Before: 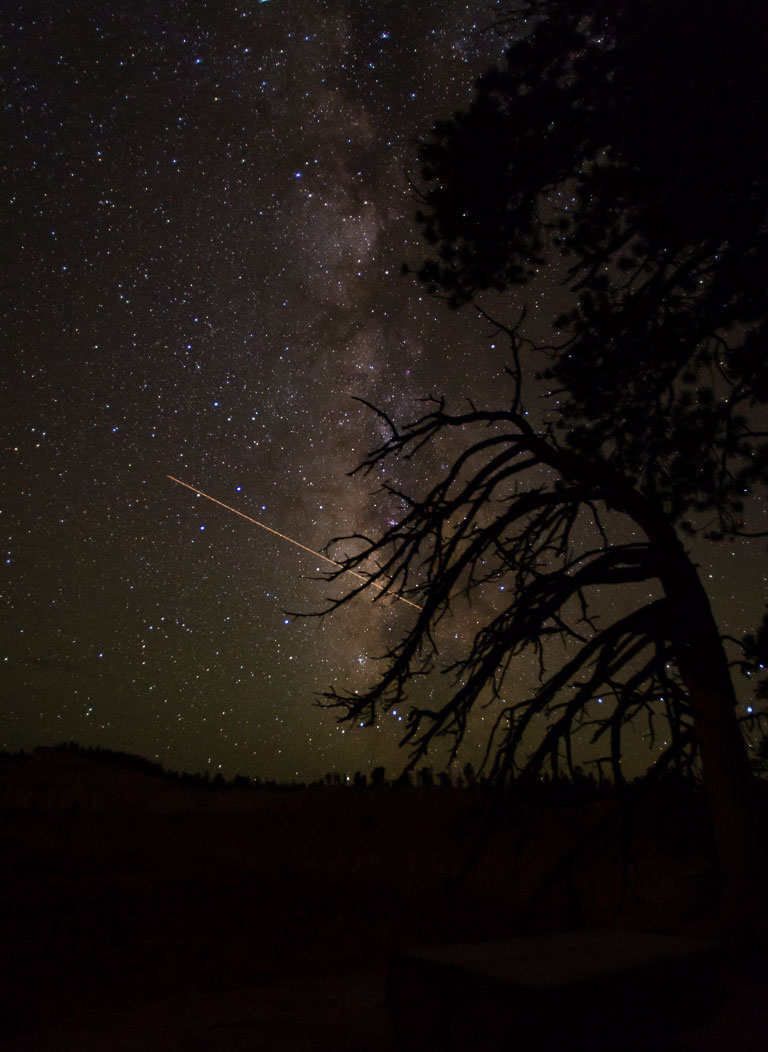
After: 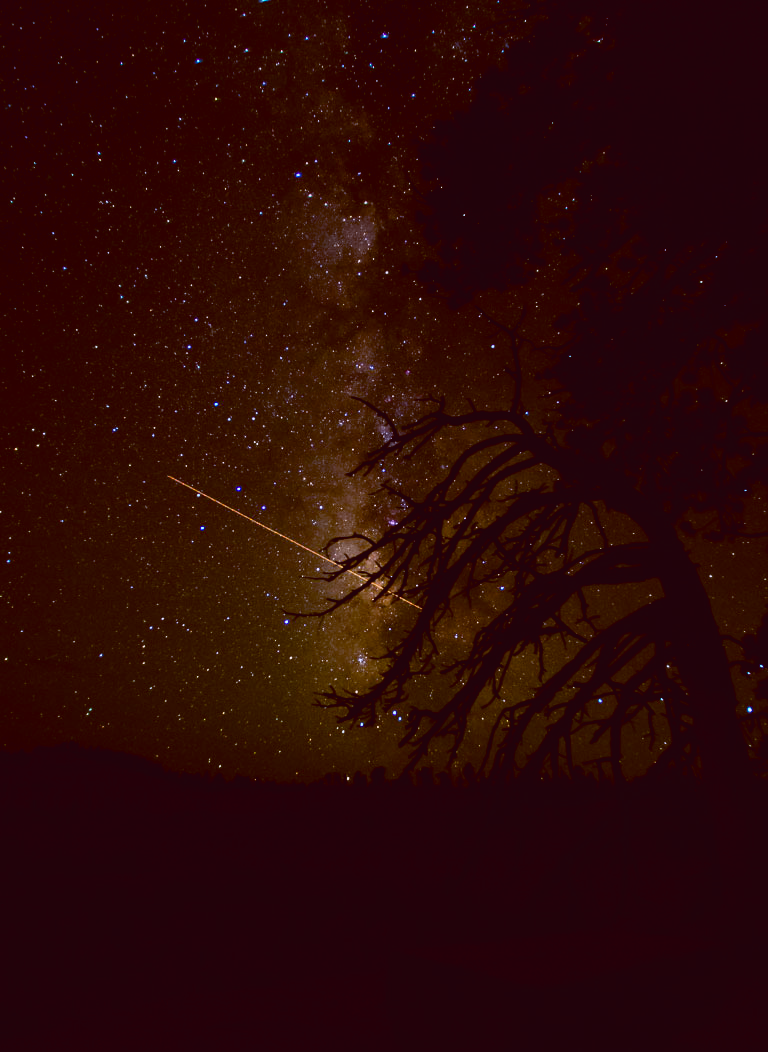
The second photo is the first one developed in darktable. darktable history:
color balance rgb: perceptual saturation grading › global saturation 20%, global vibrance 20%
color balance: lift [1, 1.015, 1.004, 0.985], gamma [1, 0.958, 0.971, 1.042], gain [1, 0.956, 0.977, 1.044]
tone curve: curves: ch0 [(0, 0.031) (0.139, 0.084) (0.311, 0.278) (0.495, 0.544) (0.718, 0.816) (0.841, 0.909) (1, 0.967)]; ch1 [(0, 0) (0.272, 0.249) (0.388, 0.385) (0.479, 0.456) (0.495, 0.497) (0.538, 0.55) (0.578, 0.595) (0.707, 0.778) (1, 1)]; ch2 [(0, 0) (0.125, 0.089) (0.353, 0.329) (0.443, 0.408) (0.502, 0.495) (0.56, 0.553) (0.608, 0.631) (1, 1)], color space Lab, independent channels, preserve colors none
